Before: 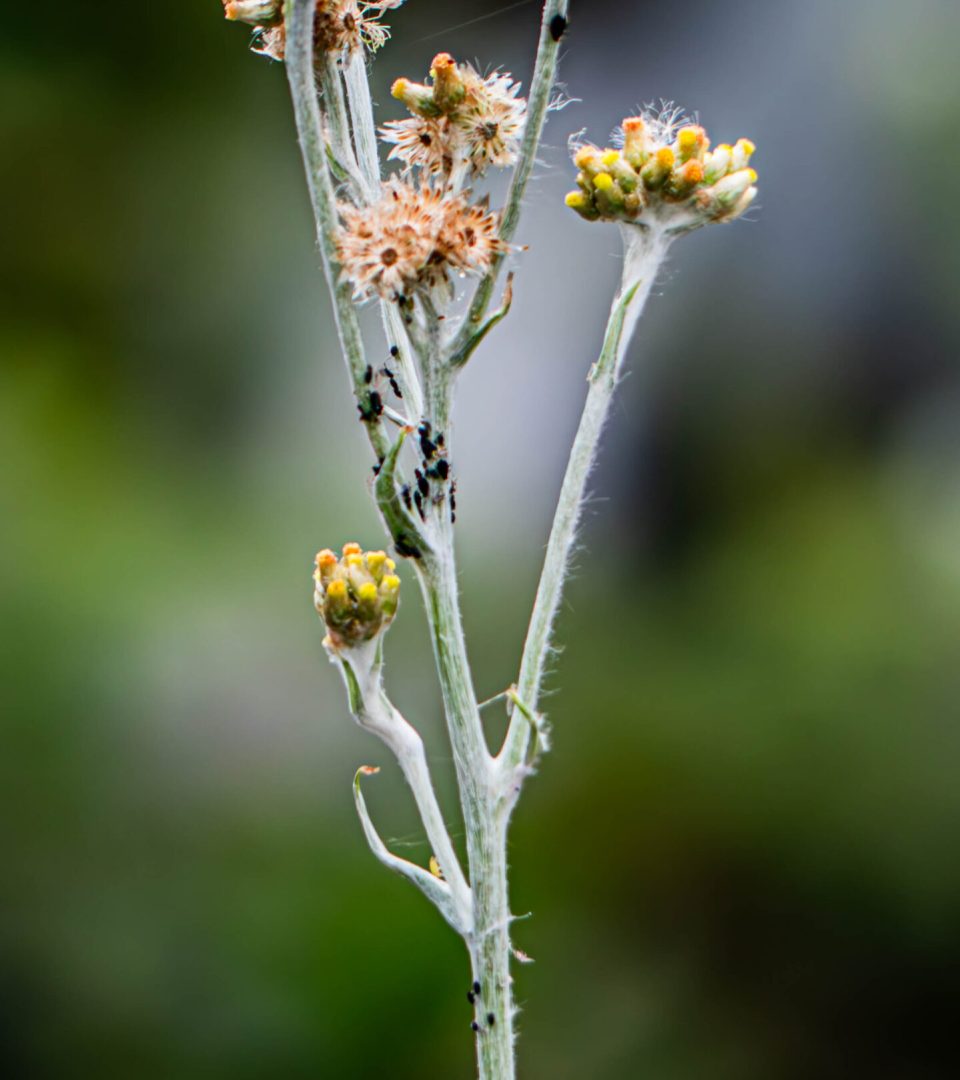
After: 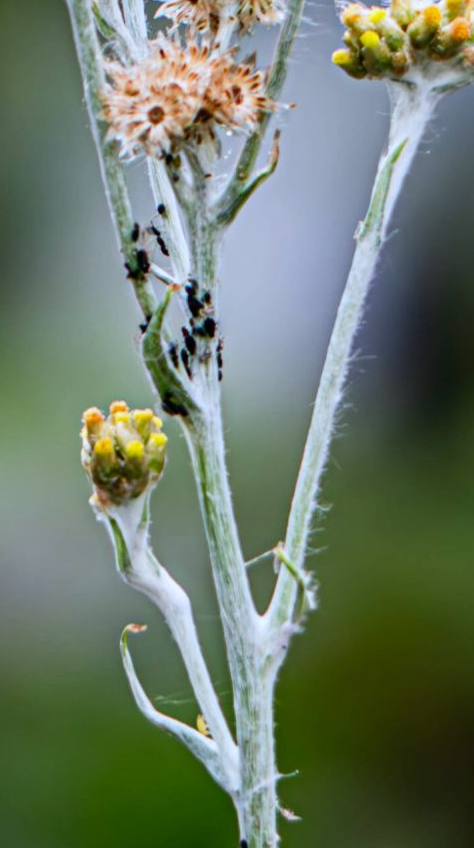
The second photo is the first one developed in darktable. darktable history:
crop and rotate: angle 0.02°, left 24.353%, top 13.219%, right 26.156%, bottom 8.224%
white balance: red 0.954, blue 1.079
